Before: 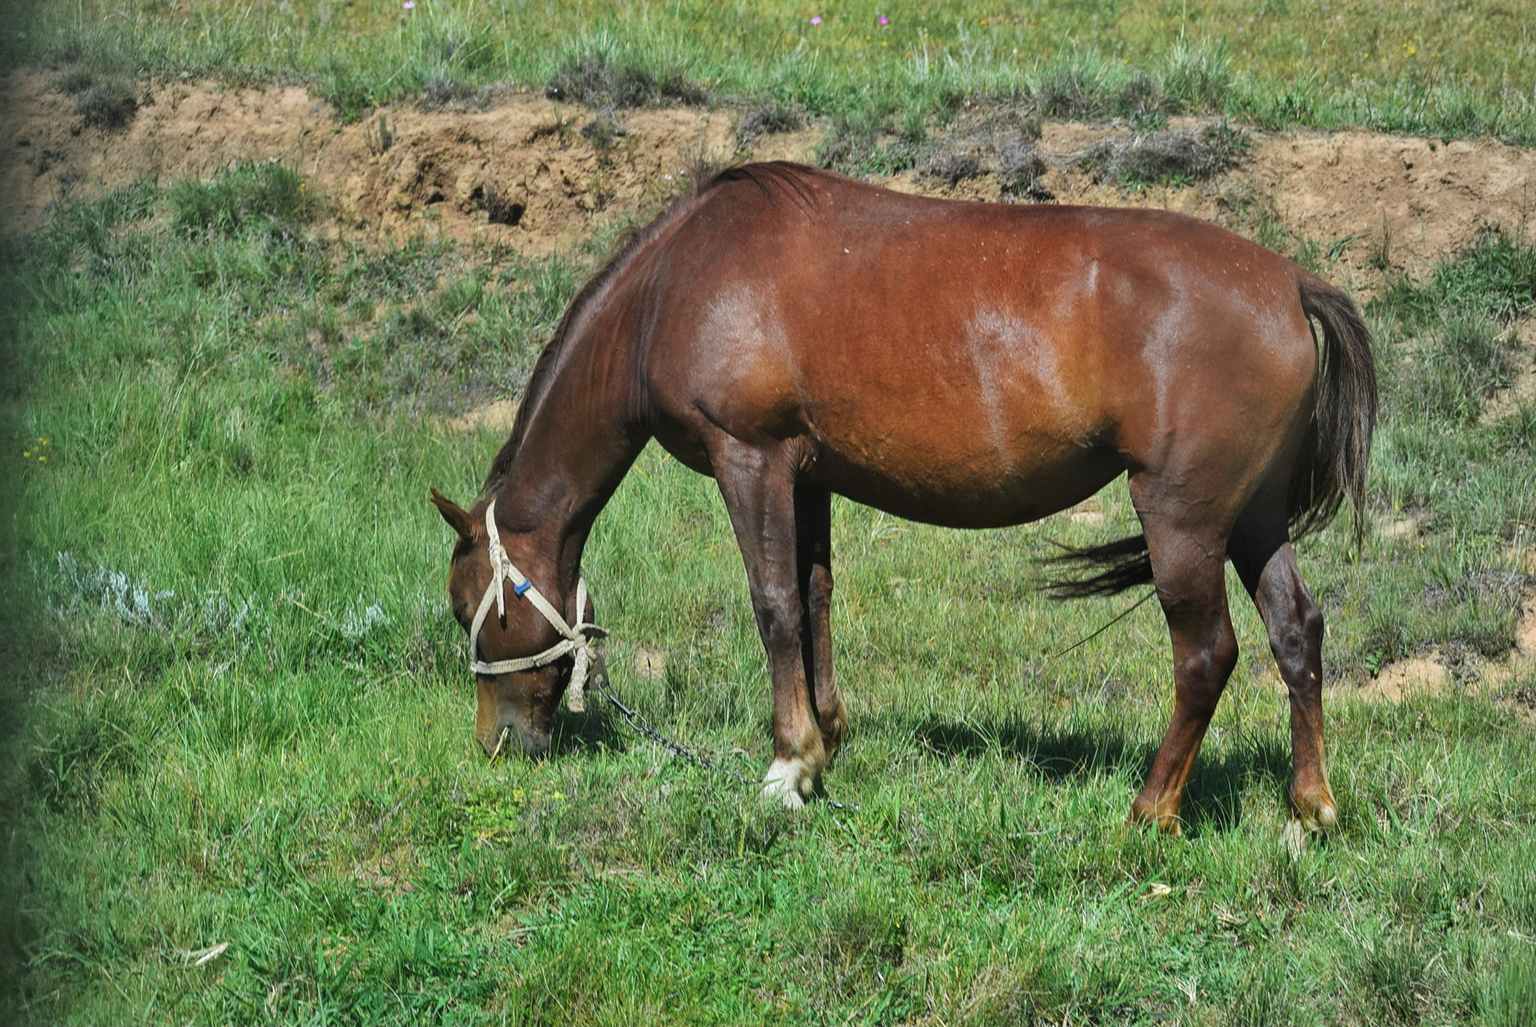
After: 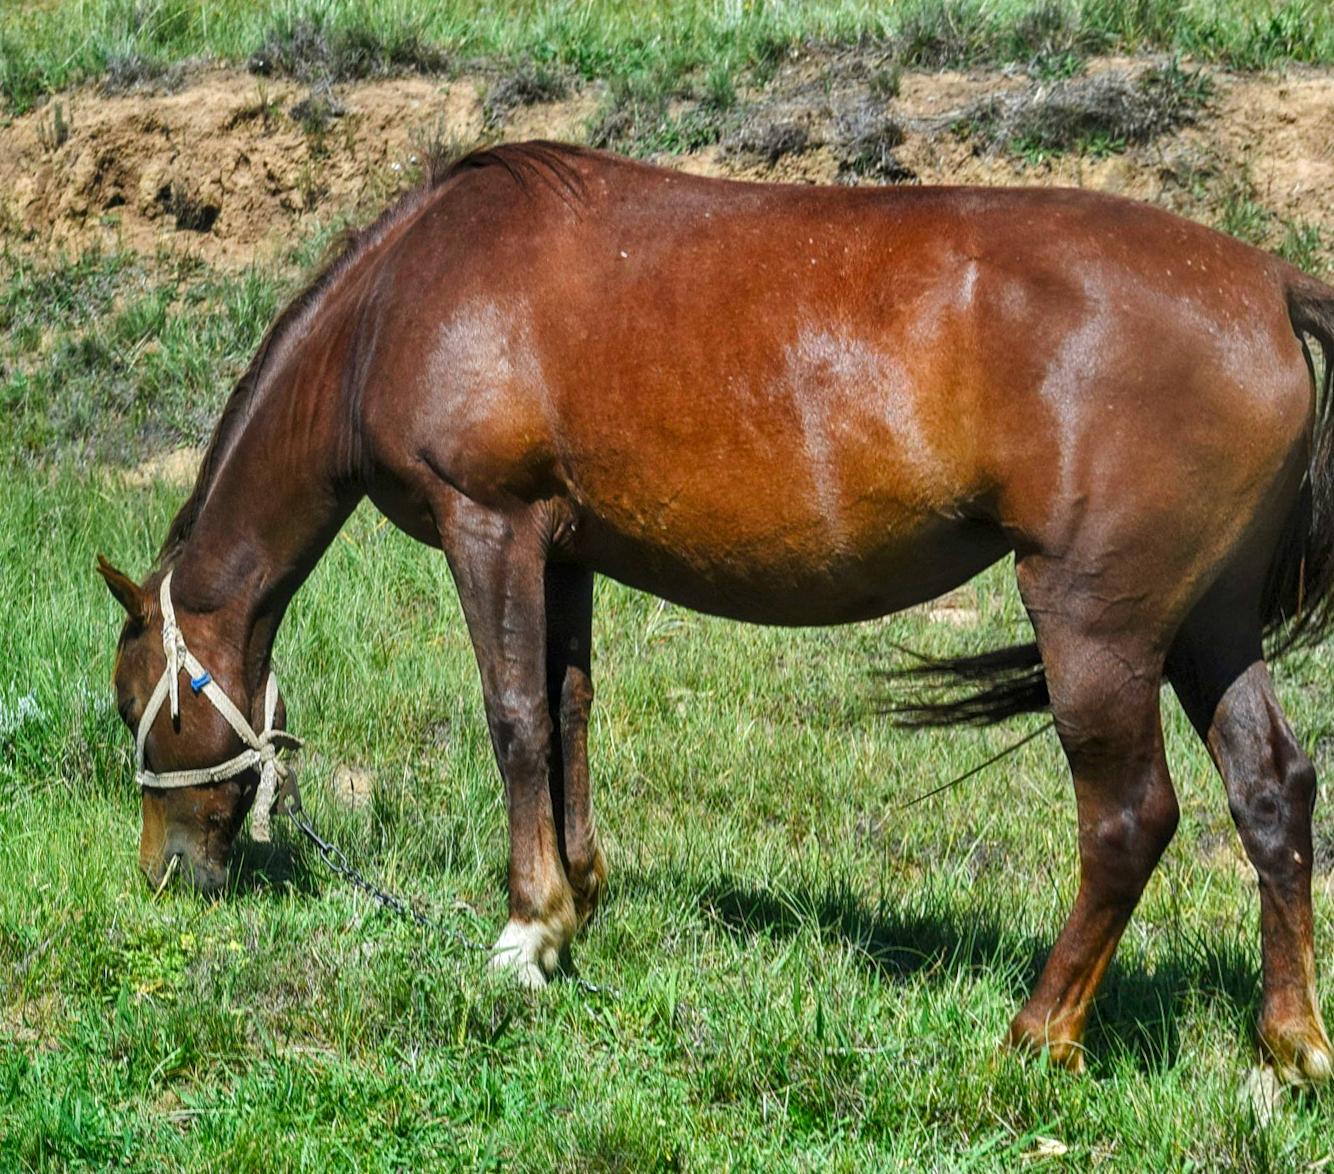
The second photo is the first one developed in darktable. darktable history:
rotate and perspective: rotation 1.69°, lens shift (vertical) -0.023, lens shift (horizontal) -0.291, crop left 0.025, crop right 0.988, crop top 0.092, crop bottom 0.842
crop: left 16.899%, right 16.556%
local contrast: on, module defaults
color balance rgb: linear chroma grading › shadows 32%, linear chroma grading › global chroma -2%, linear chroma grading › mid-tones 4%, perceptual saturation grading › global saturation -2%, perceptual saturation grading › highlights -8%, perceptual saturation grading › mid-tones 8%, perceptual saturation grading › shadows 4%, perceptual brilliance grading › highlights 8%, perceptual brilliance grading › mid-tones 4%, perceptual brilliance grading › shadows 2%, global vibrance 16%, saturation formula JzAzBz (2021)
